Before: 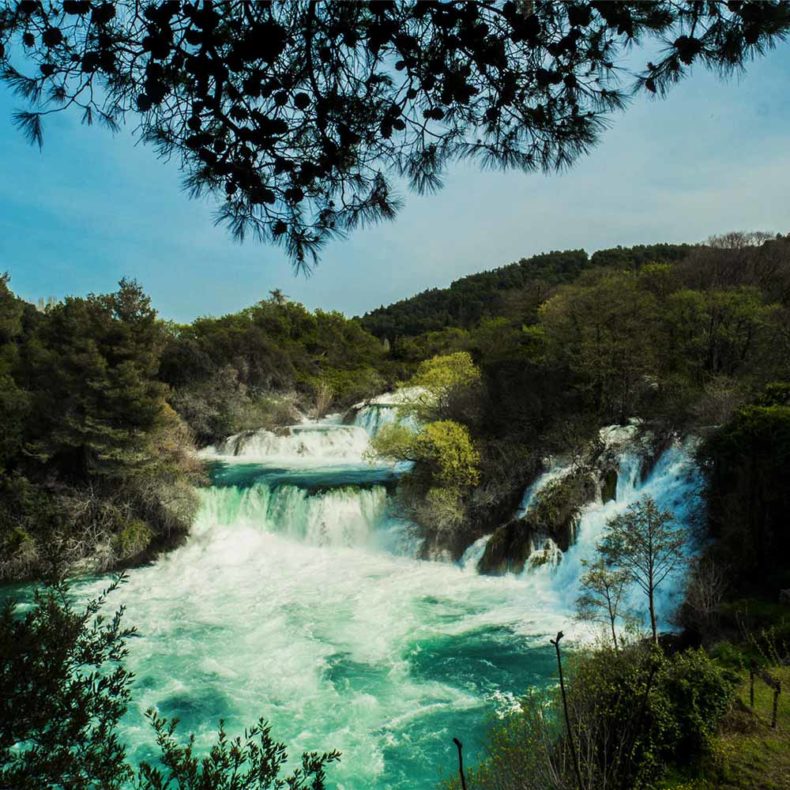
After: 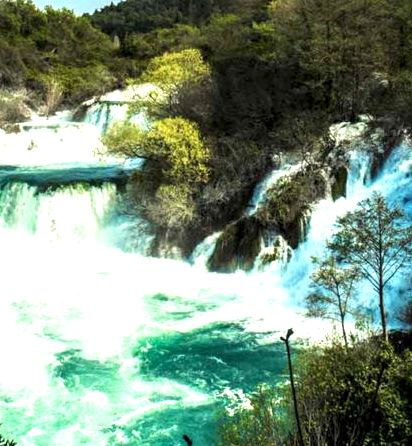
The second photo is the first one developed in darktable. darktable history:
local contrast: shadows 95%, midtone range 0.494
exposure: exposure 1.137 EV, compensate highlight preservation false
crop: left 34.205%, top 38.405%, right 13.571%, bottom 5.112%
